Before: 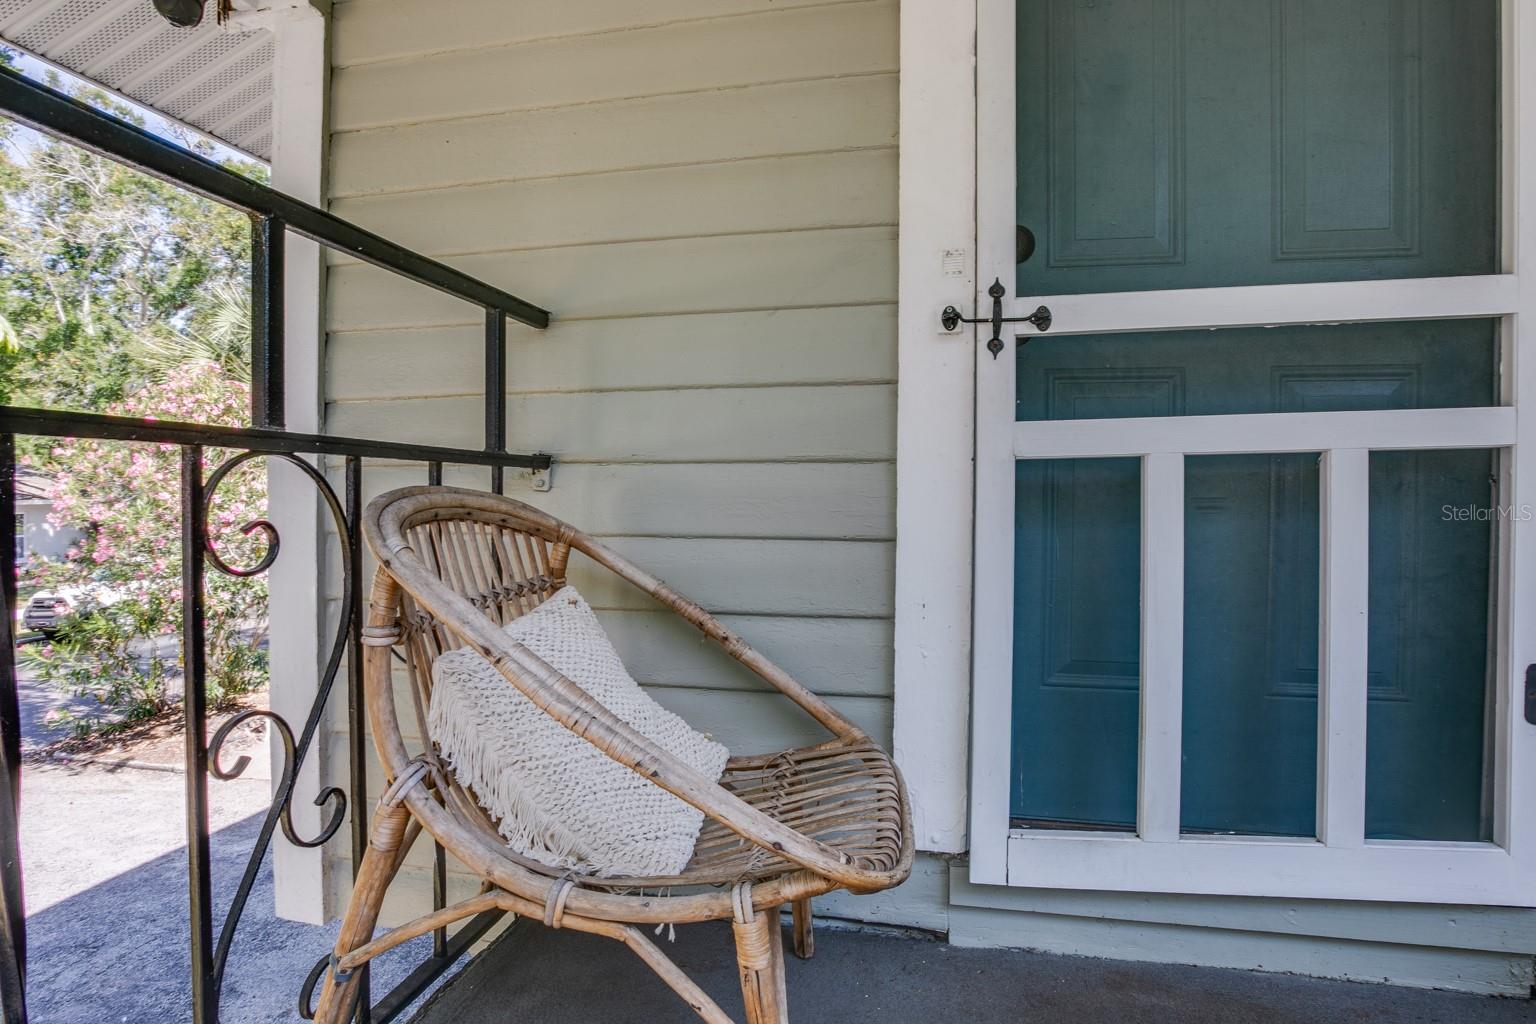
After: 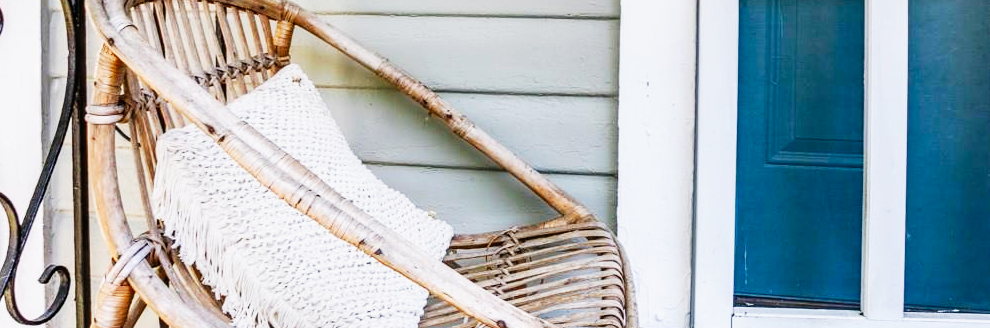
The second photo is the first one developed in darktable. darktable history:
base curve: curves: ch0 [(0, 0) (0.007, 0.004) (0.027, 0.03) (0.046, 0.07) (0.207, 0.54) (0.442, 0.872) (0.673, 0.972) (1, 1)], preserve colors none
crop: left 17.979%, top 51.07%, right 17.522%, bottom 16.821%
